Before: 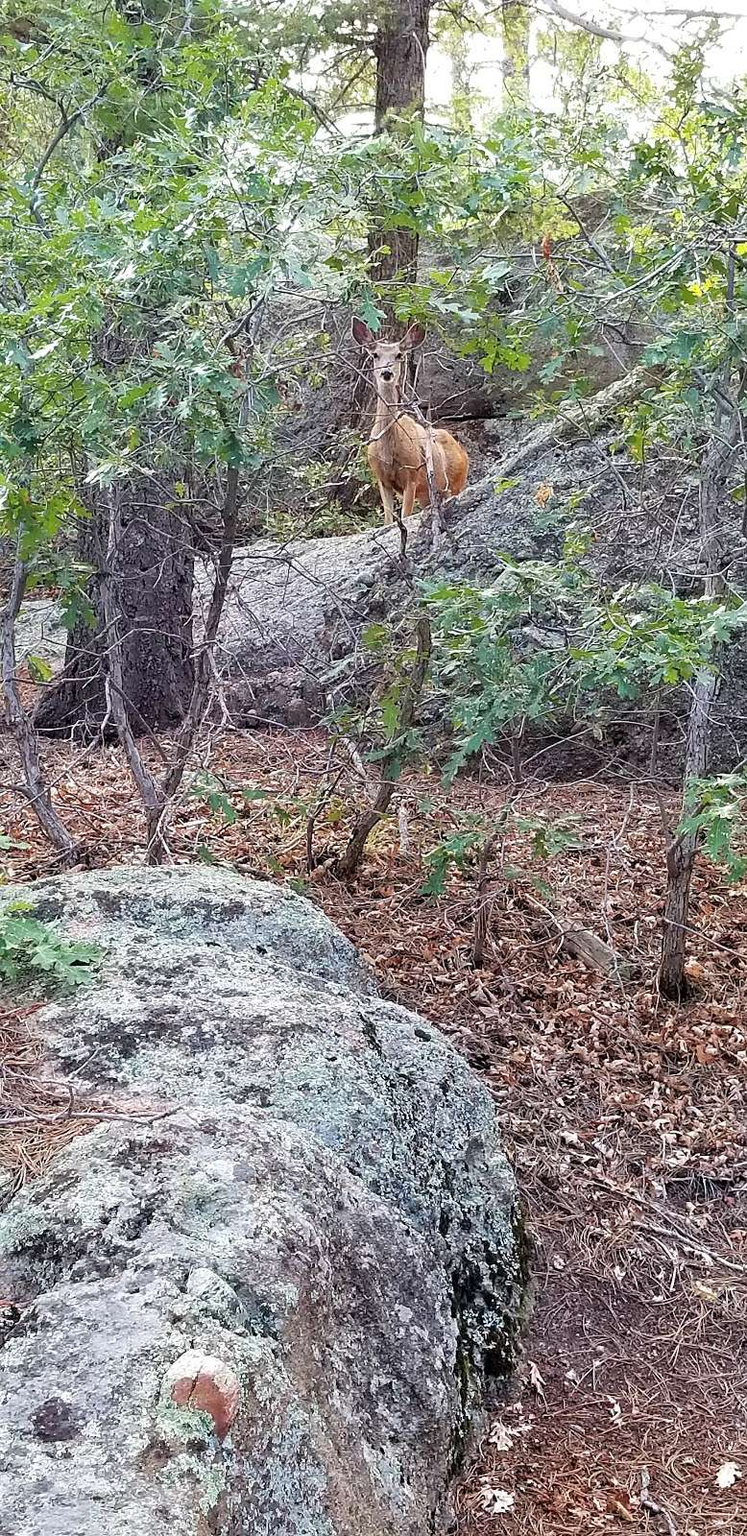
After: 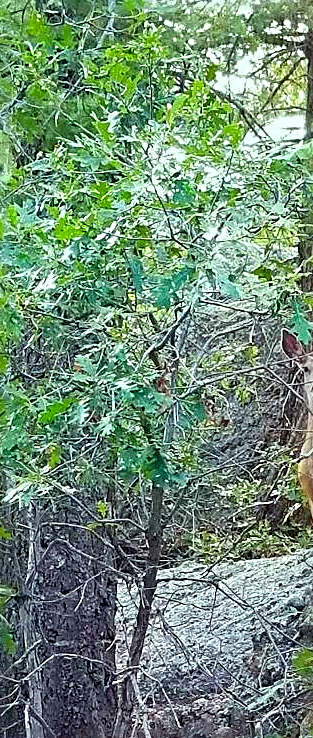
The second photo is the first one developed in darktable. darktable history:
crop and rotate: left 10.976%, top 0.077%, right 48.779%, bottom 53.789%
sharpen: radius 3.993
color correction: highlights a* -7.45, highlights b* 1.46, shadows a* -2.84, saturation 1.42
